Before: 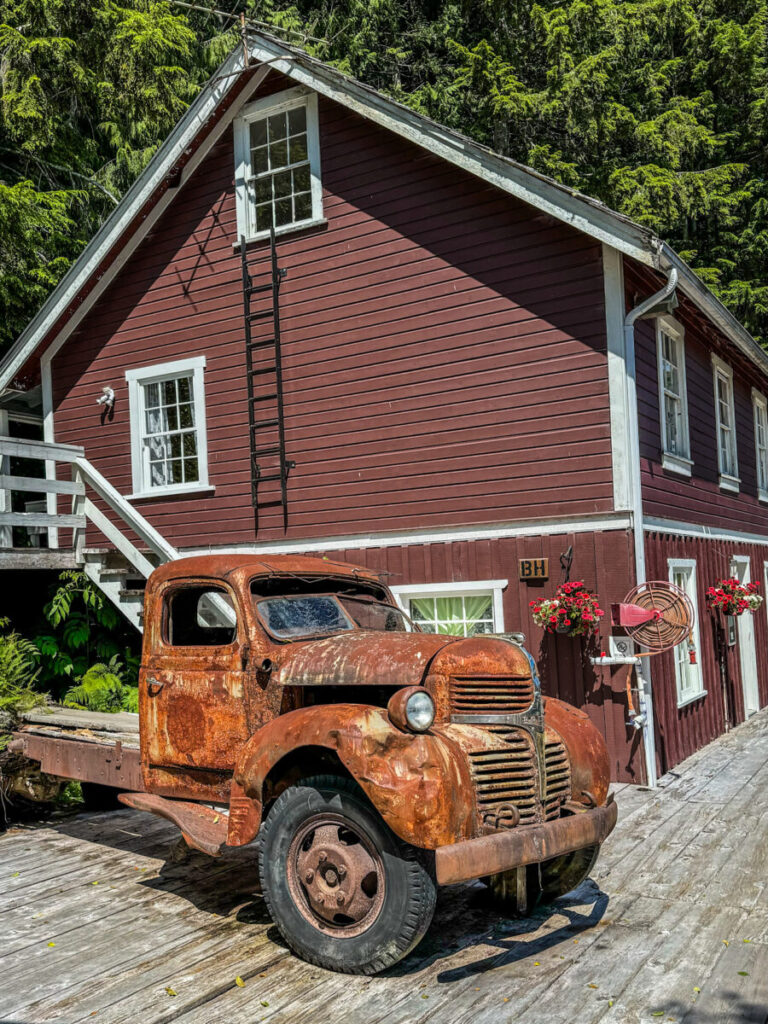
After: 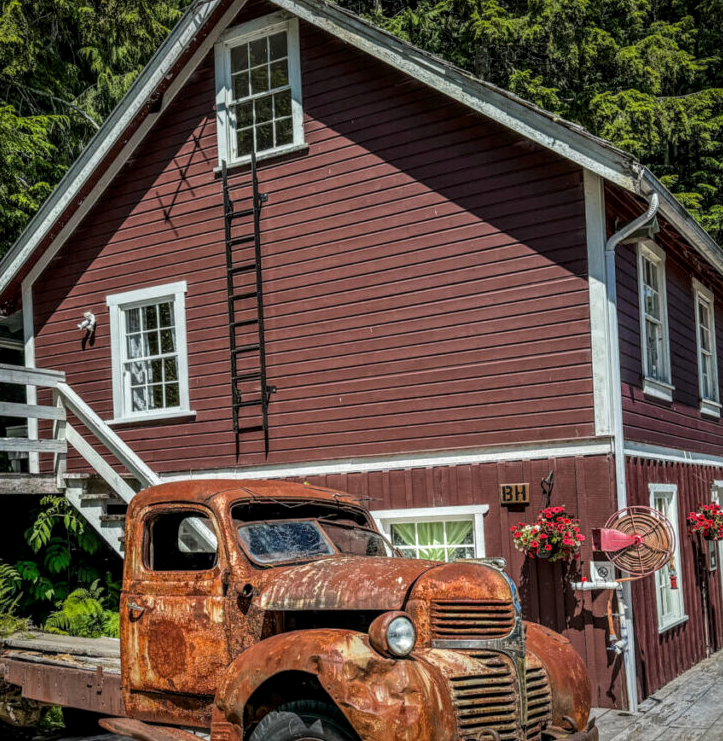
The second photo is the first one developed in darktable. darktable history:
local contrast: on, module defaults
vignetting: fall-off start 100.34%, brightness -0.367, saturation 0.011, width/height ratio 1.311
crop: left 2.588%, top 7.372%, right 3.168%, bottom 20.207%
